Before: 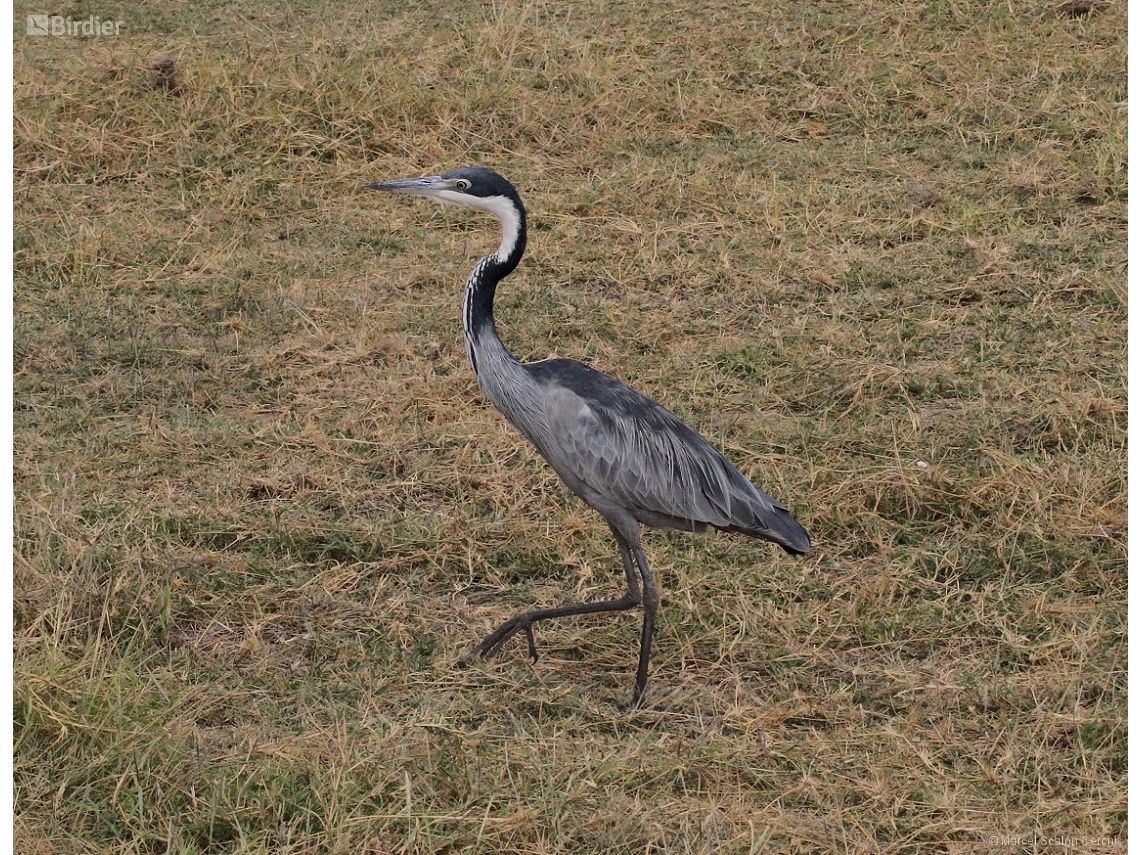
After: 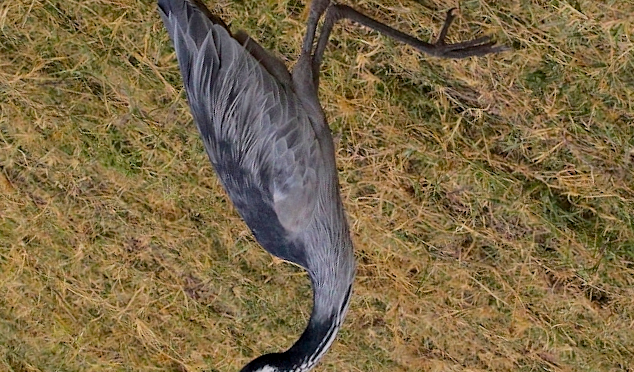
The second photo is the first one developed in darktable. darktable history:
crop and rotate: angle 148.36°, left 9.211%, top 15.562%, right 4.514%, bottom 16.931%
color balance rgb: global offset › luminance -0.409%, perceptual saturation grading › global saturation 0.922%, global vibrance 59.28%
